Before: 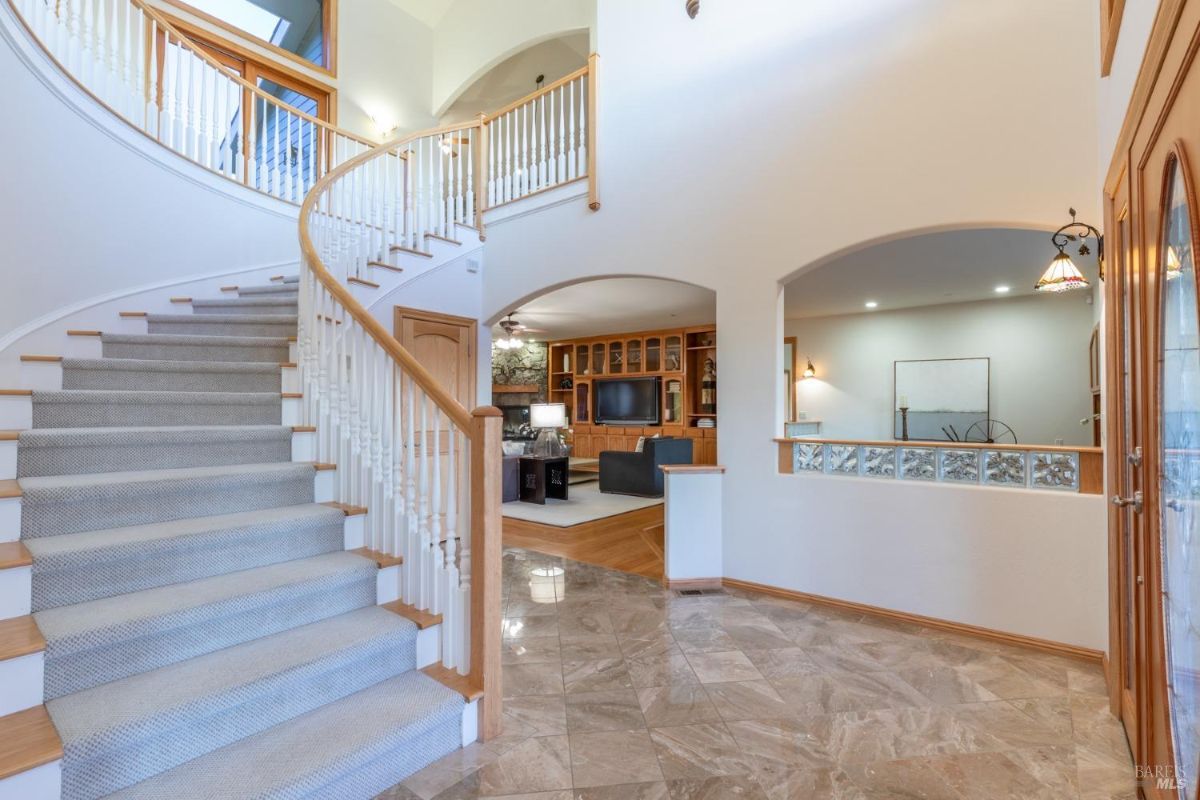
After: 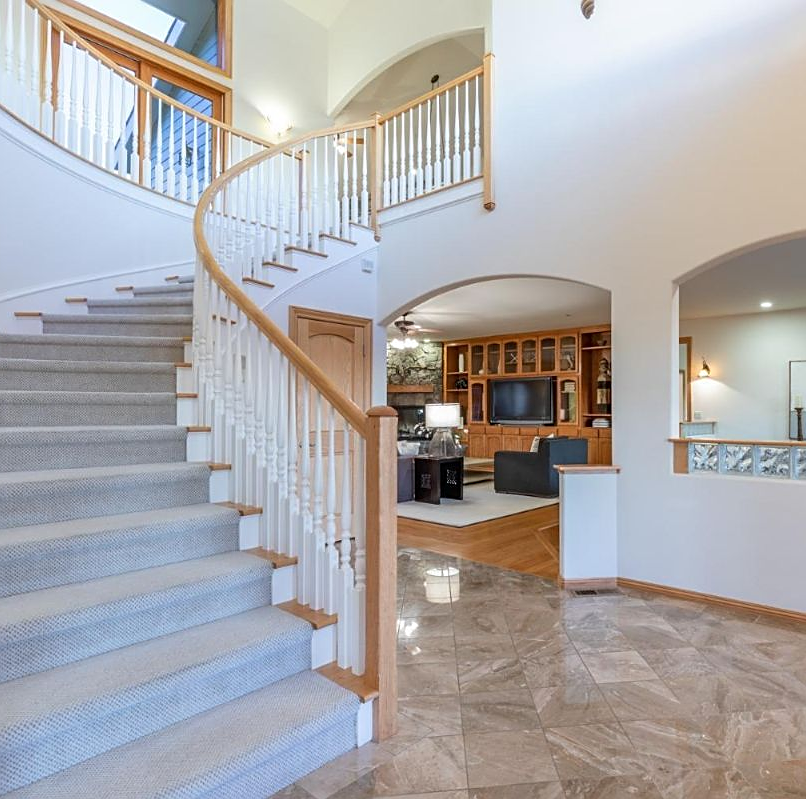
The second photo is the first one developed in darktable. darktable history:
sharpen: on, module defaults
crop and rotate: left 8.77%, right 24.033%
